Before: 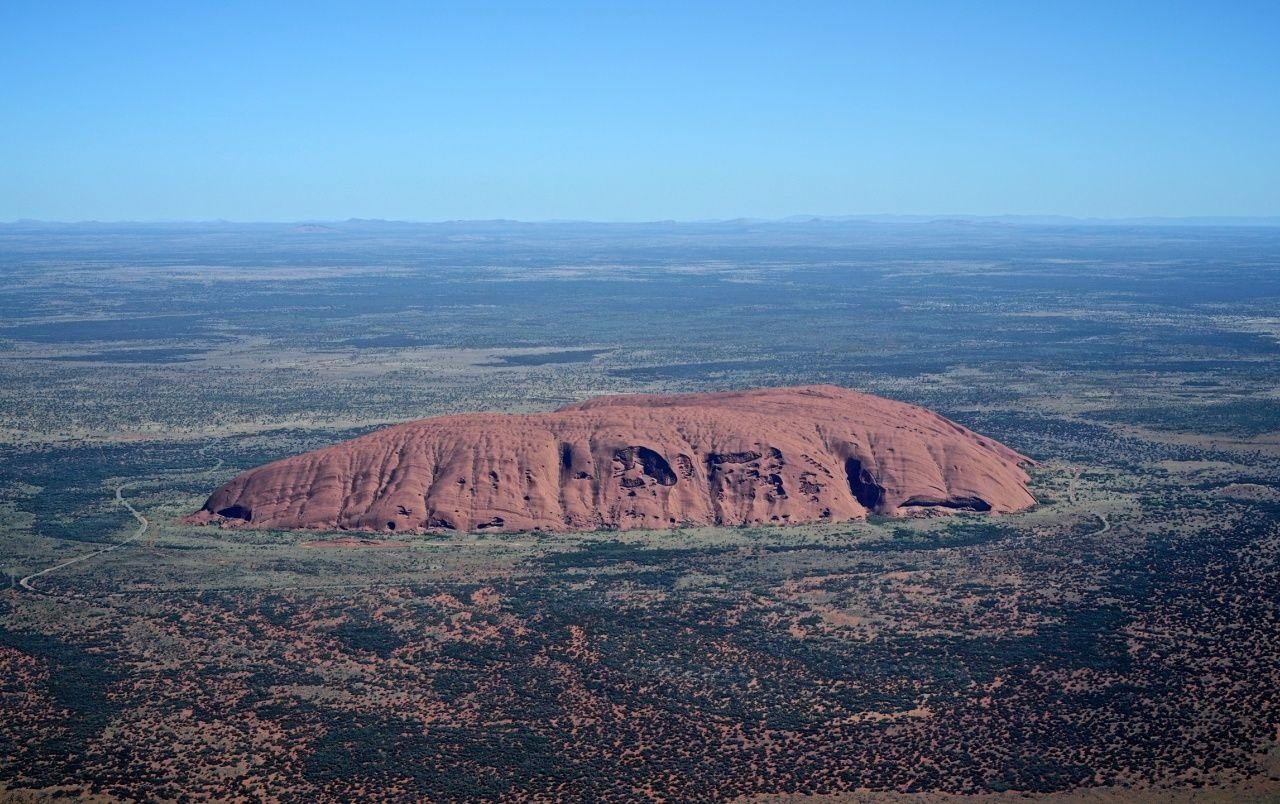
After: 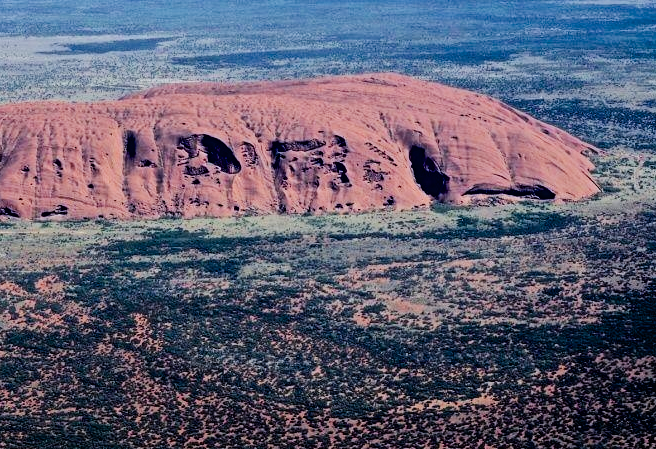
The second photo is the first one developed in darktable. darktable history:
filmic rgb: black relative exposure -7.65 EV, white relative exposure 4.56 EV, threshold 3.02 EV, hardness 3.61, enable highlight reconstruction true
exposure: exposure 0.664 EV, compensate highlight preservation false
color balance rgb: perceptual saturation grading › global saturation 25.483%, perceptual brilliance grading › global brilliance 15.811%, perceptual brilliance grading › shadows -35.577%, saturation formula JzAzBz (2021)
crop: left 34.081%, top 38.832%, right 13.544%, bottom 5.29%
